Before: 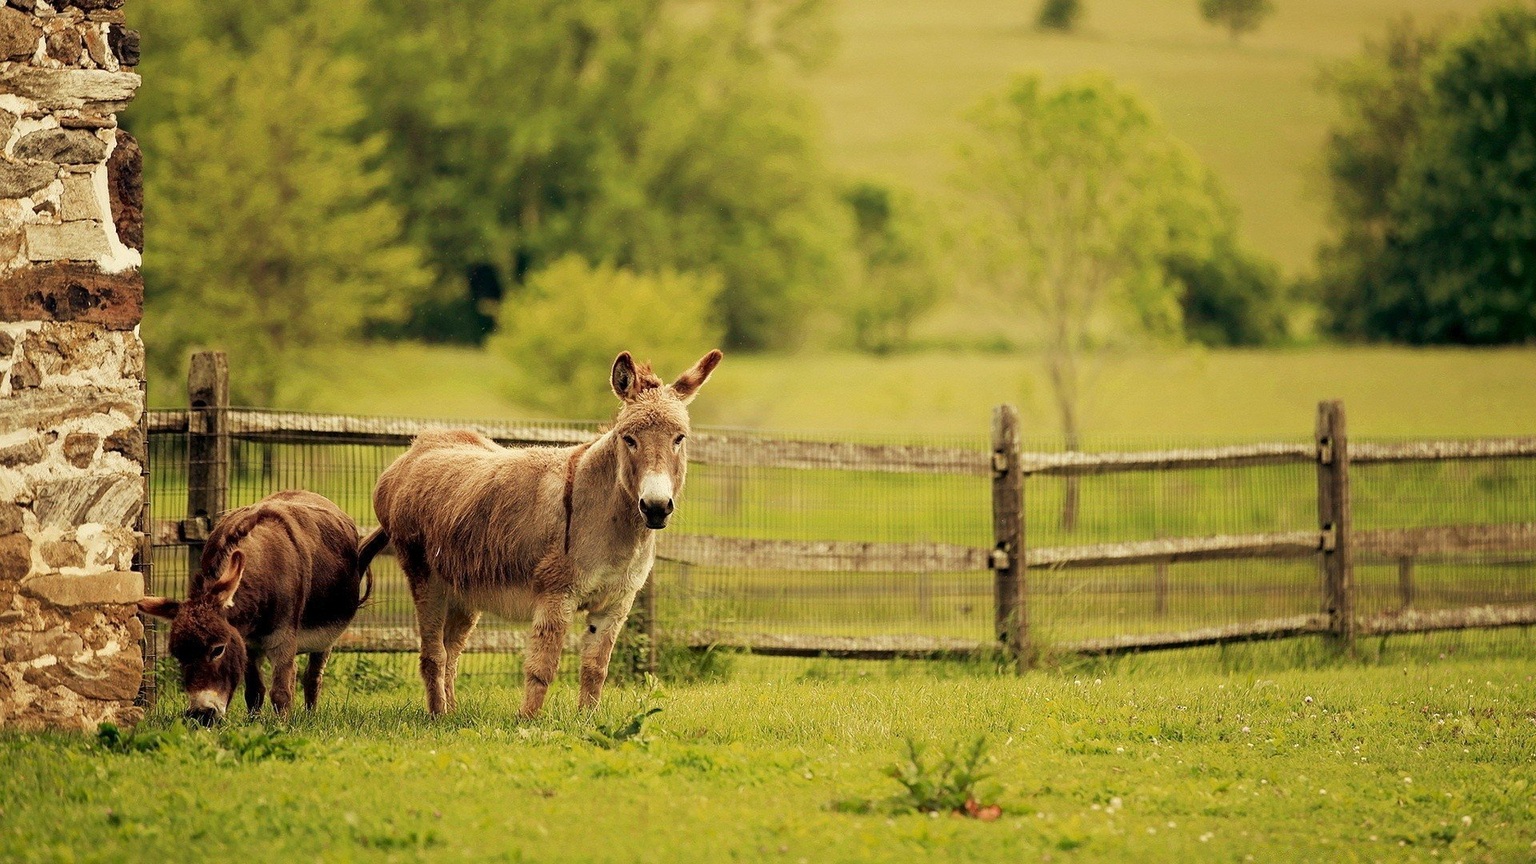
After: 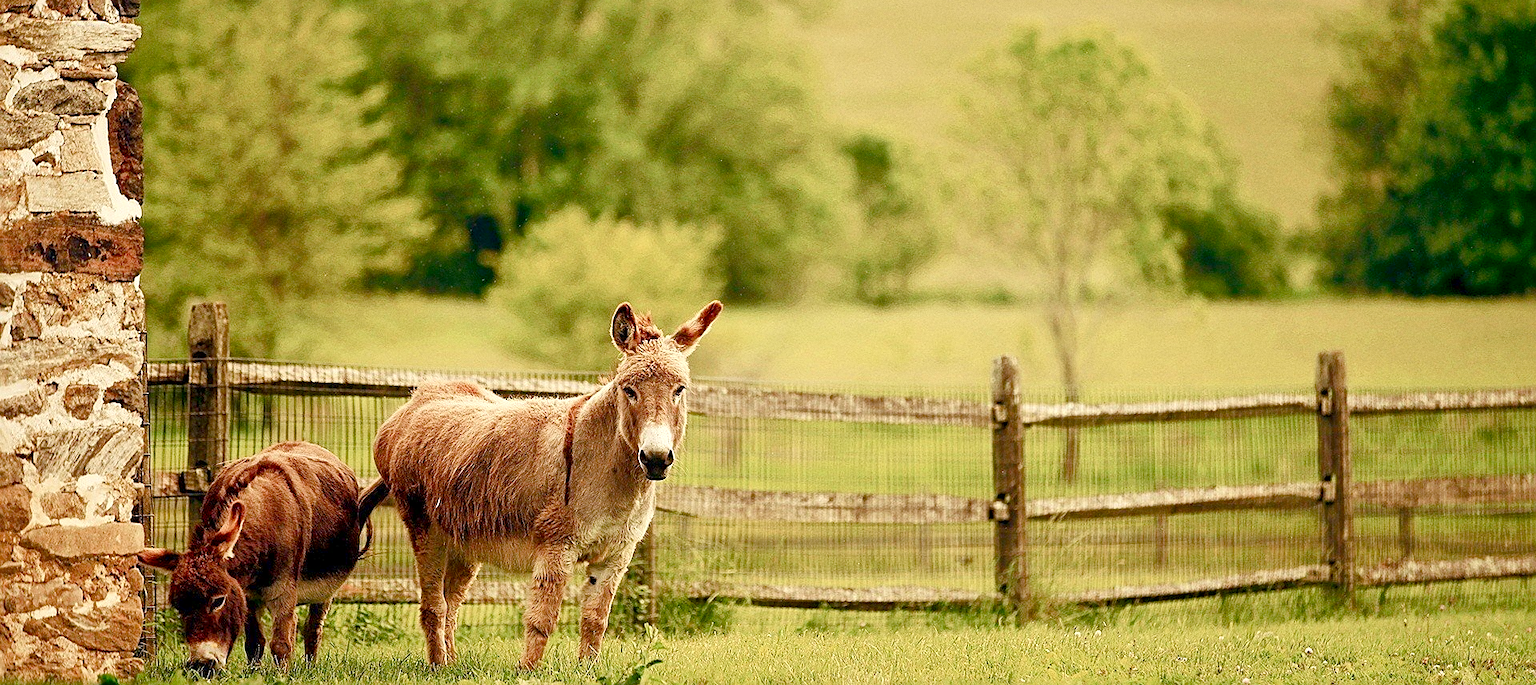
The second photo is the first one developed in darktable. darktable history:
exposure: exposure 0.6 EV, compensate highlight preservation false
local contrast: mode bilateral grid, contrast 20, coarseness 100, detail 150%, midtone range 0.2
white balance: red 1.004, blue 1.024
sharpen: on, module defaults
crop and rotate: top 5.667%, bottom 14.937%
grain: on, module defaults
color balance rgb: shadows lift › chroma 1%, shadows lift › hue 113°, highlights gain › chroma 0.2%, highlights gain › hue 333°, perceptual saturation grading › global saturation 20%, perceptual saturation grading › highlights -50%, perceptual saturation grading › shadows 25%, contrast -20%
contrast brightness saturation: contrast 0.08, saturation 0.2
